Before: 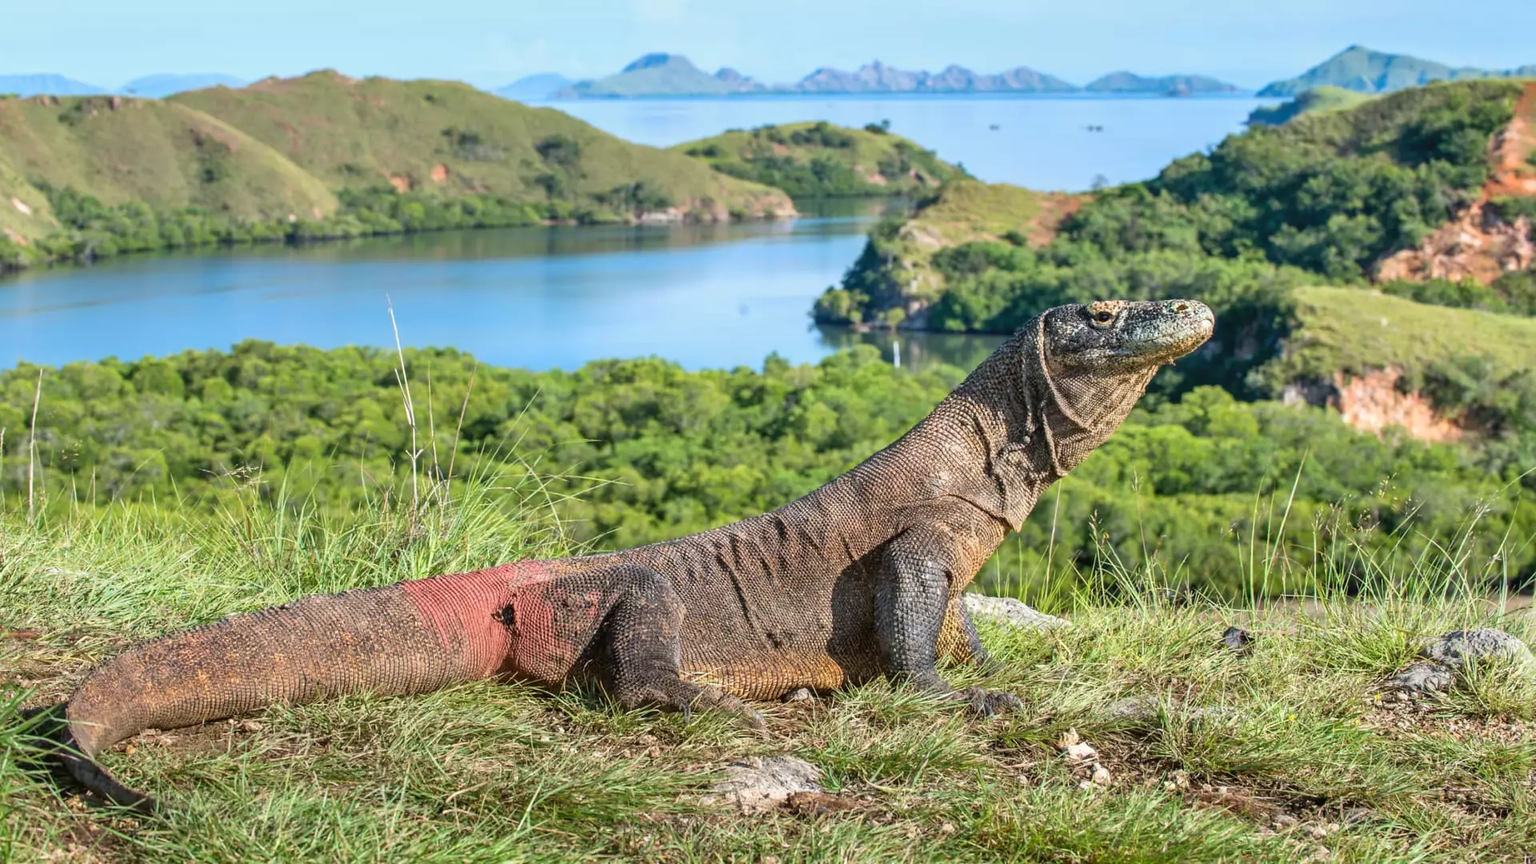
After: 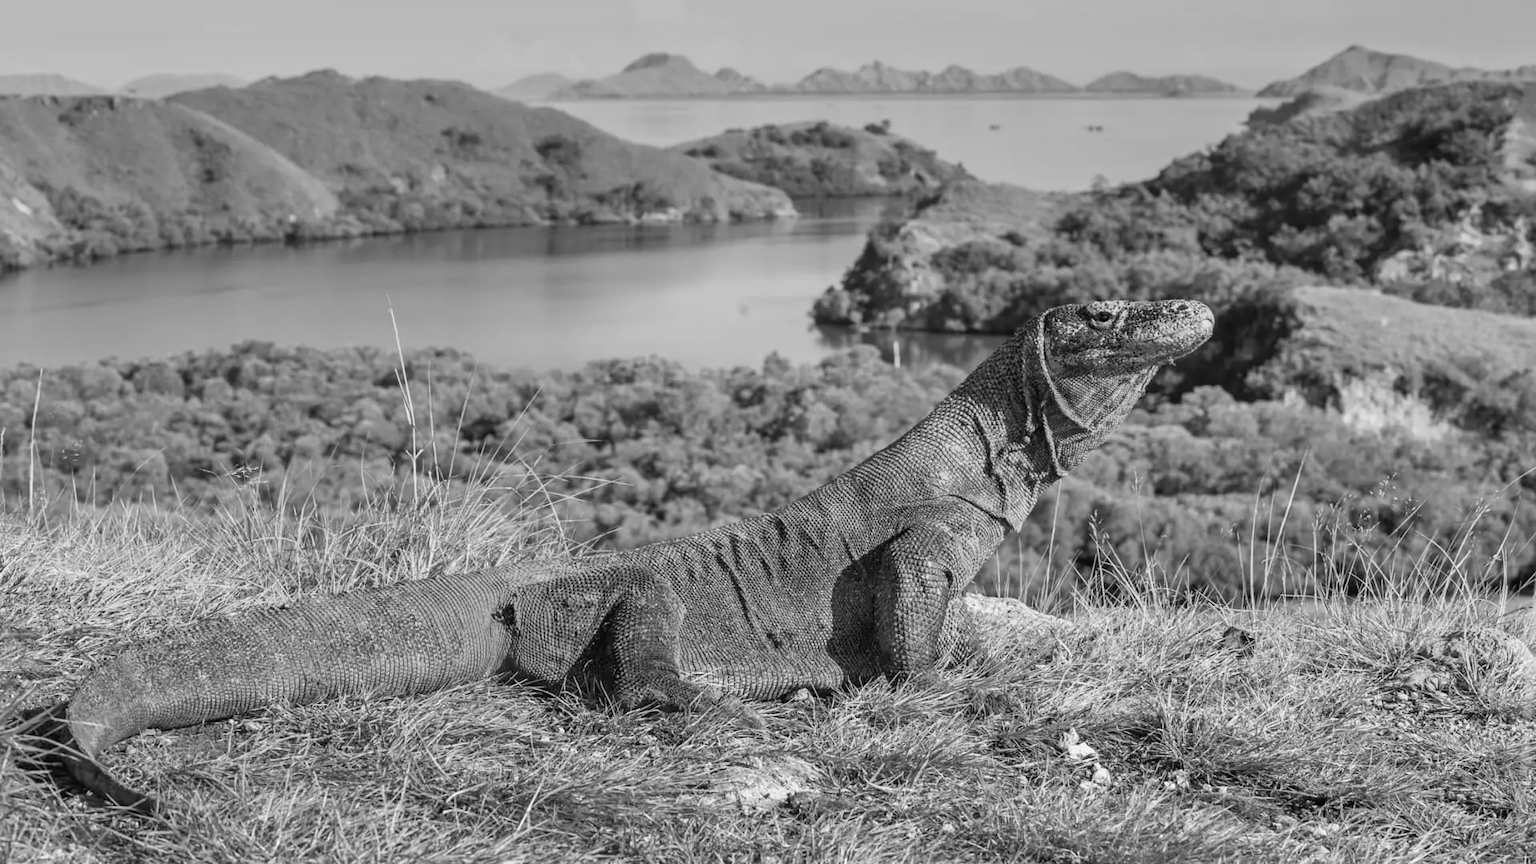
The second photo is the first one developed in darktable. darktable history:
monochrome: on, module defaults
graduated density: on, module defaults
